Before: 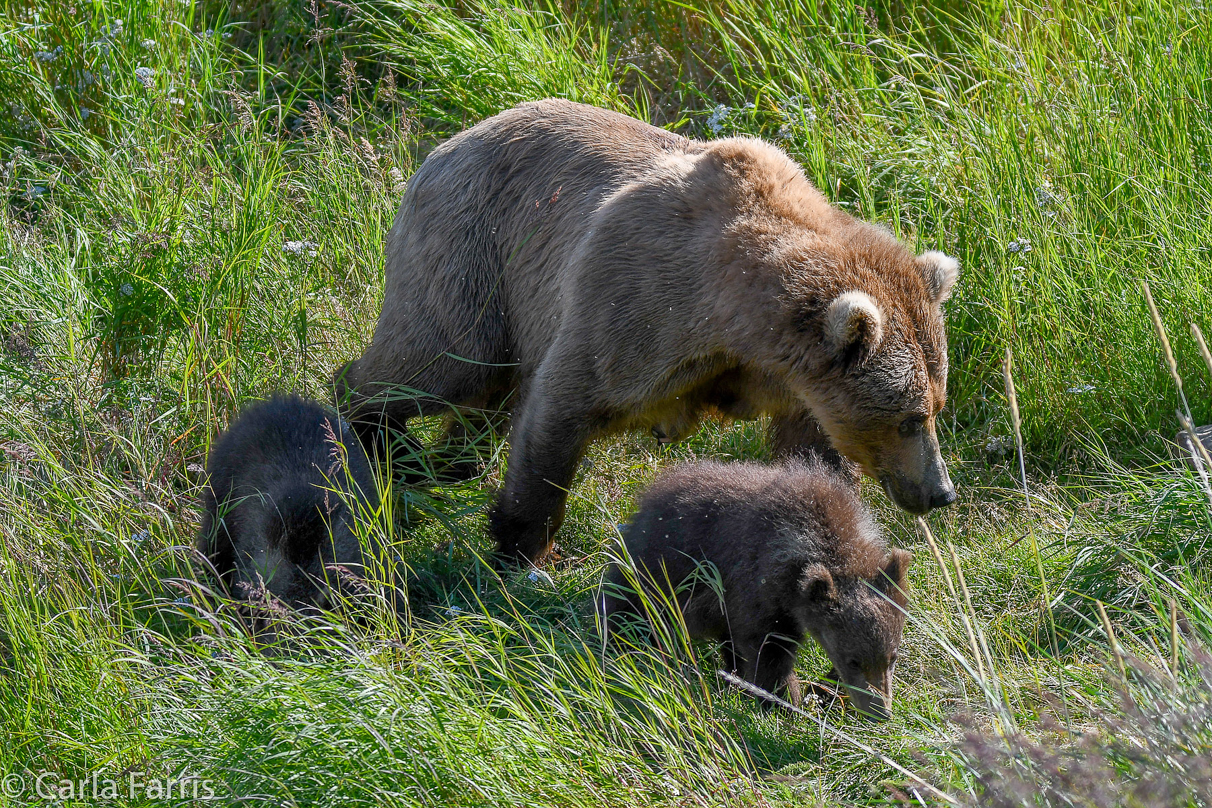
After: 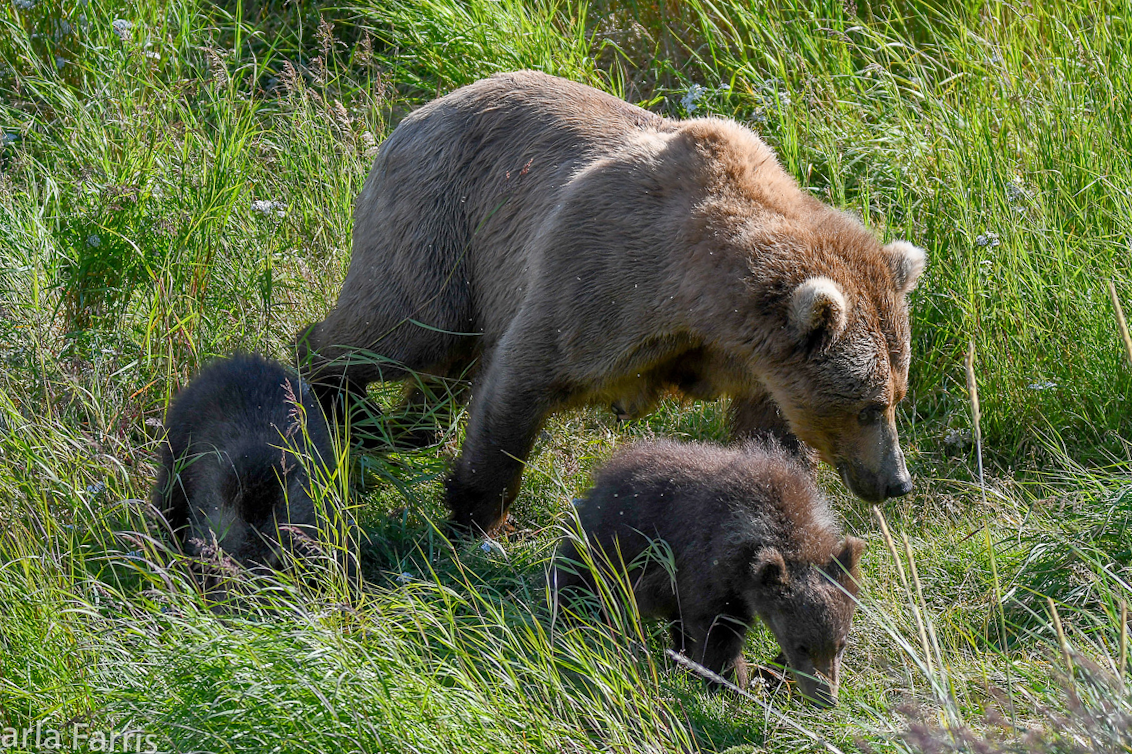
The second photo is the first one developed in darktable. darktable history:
crop and rotate: angle -2.73°
